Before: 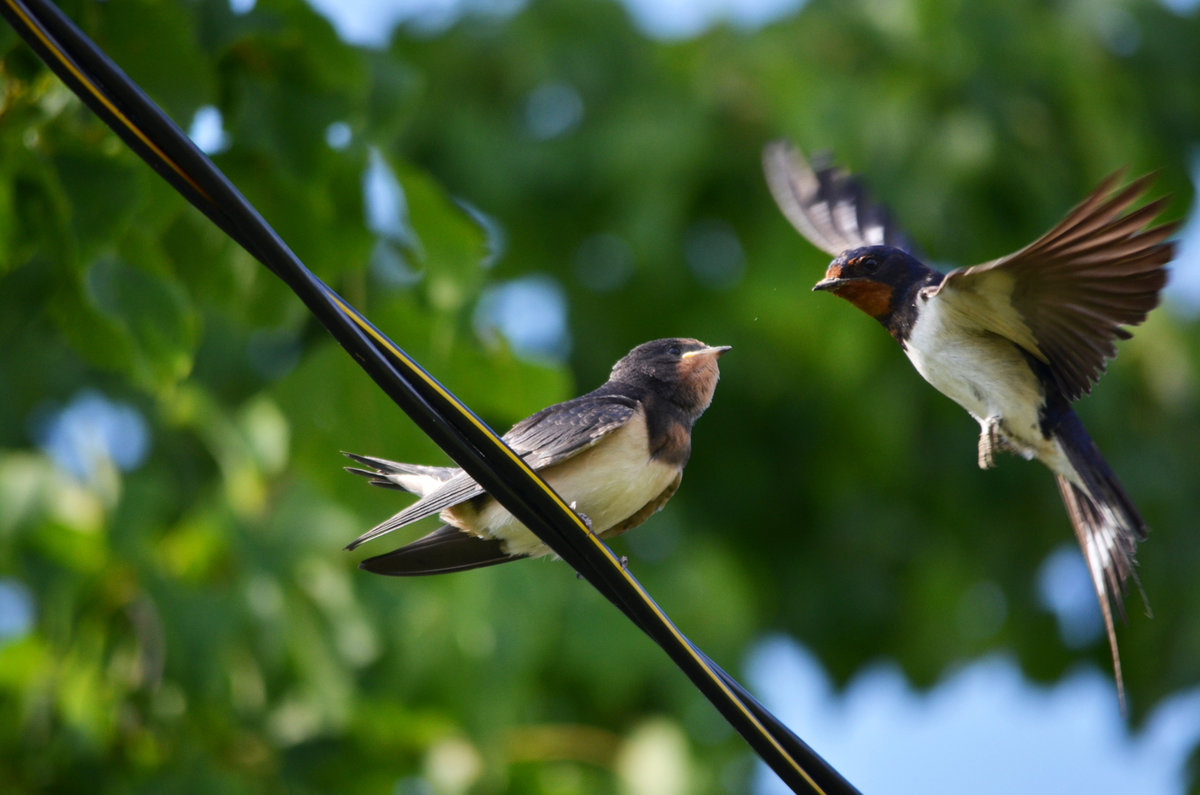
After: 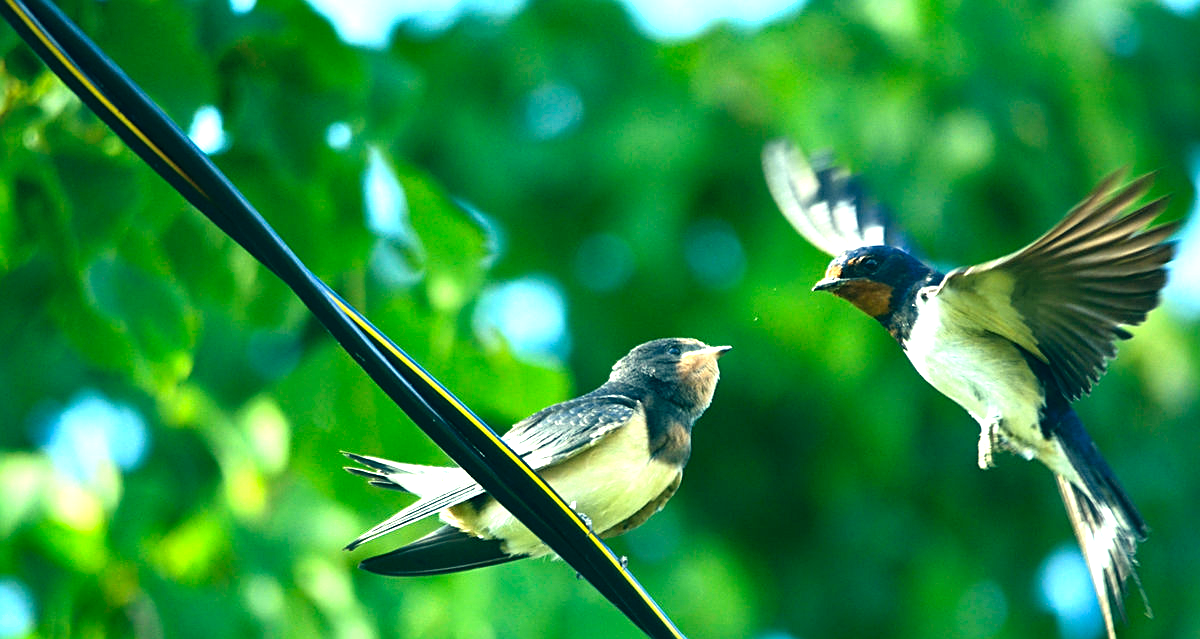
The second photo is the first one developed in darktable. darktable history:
crop: bottom 19.529%
color correction: highlights a* -20.02, highlights b* 9.8, shadows a* -21.14, shadows b* -10.71
tone equalizer: -8 EV -0.393 EV, -7 EV -0.383 EV, -6 EV -0.316 EV, -5 EV -0.19 EV, -3 EV 0.223 EV, -2 EV 0.338 EV, -1 EV 0.403 EV, +0 EV 0.419 EV
shadows and highlights: shadows 52.41, soften with gaussian
exposure: black level correction 0, exposure 1.2 EV, compensate exposure bias true, compensate highlight preservation false
sharpen: on, module defaults
